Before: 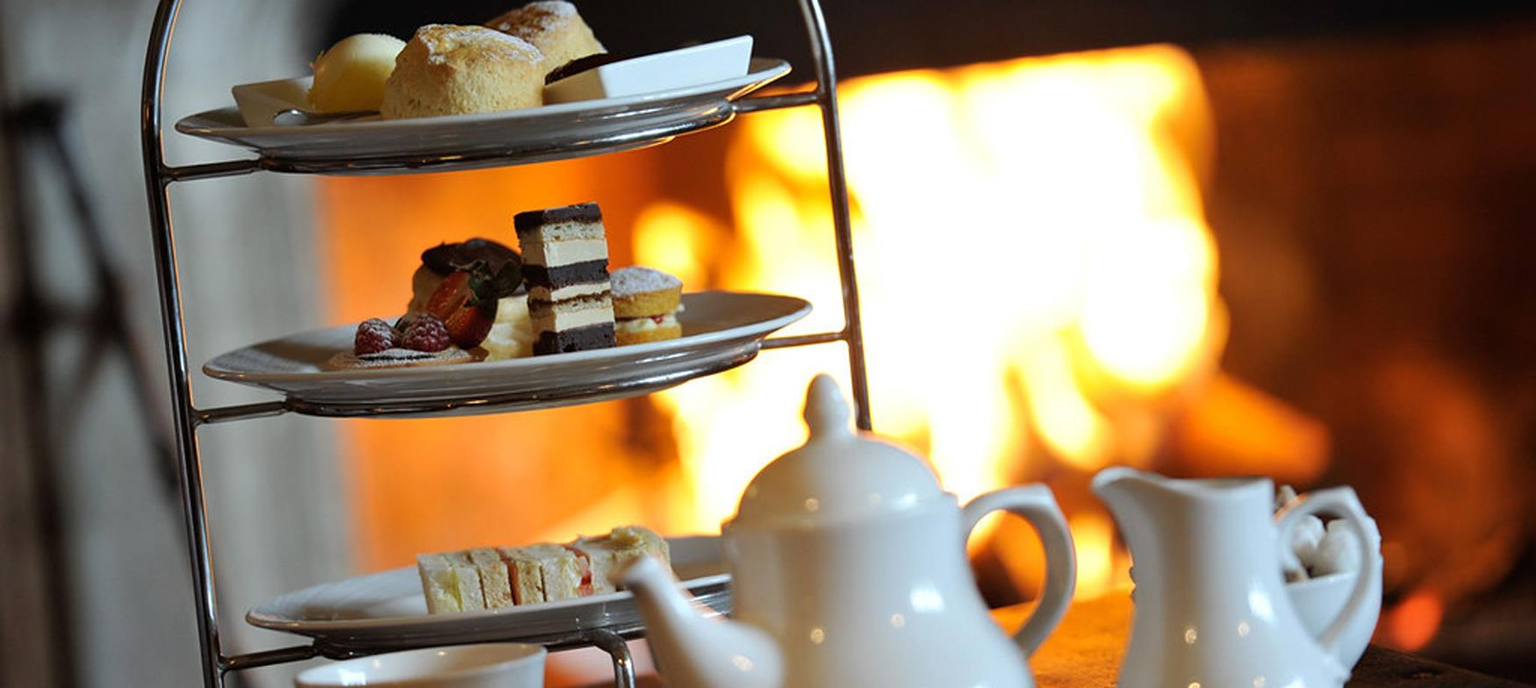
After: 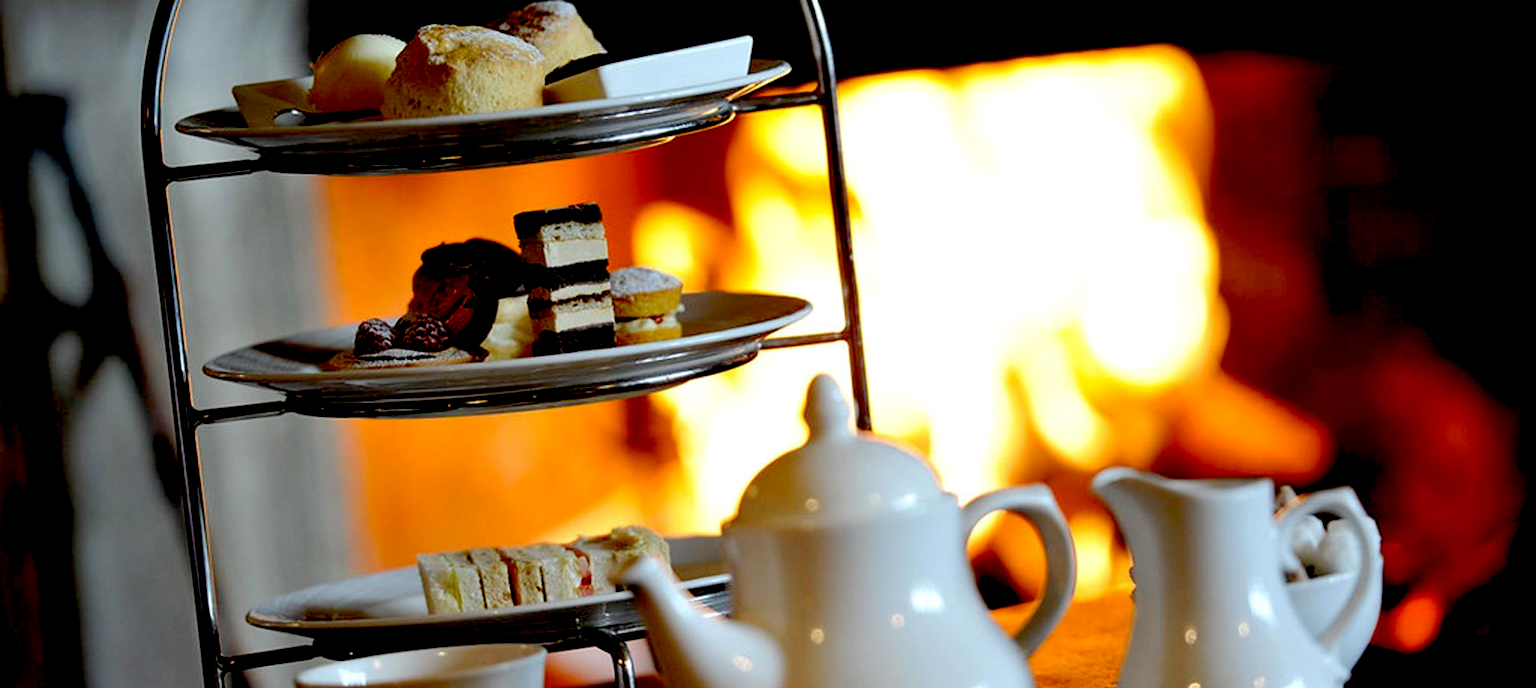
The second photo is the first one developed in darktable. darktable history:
exposure: black level correction 0.047, exposure 0.013 EV, compensate exposure bias true, compensate highlight preservation false
tone equalizer: edges refinement/feathering 500, mask exposure compensation -1.57 EV, preserve details no
